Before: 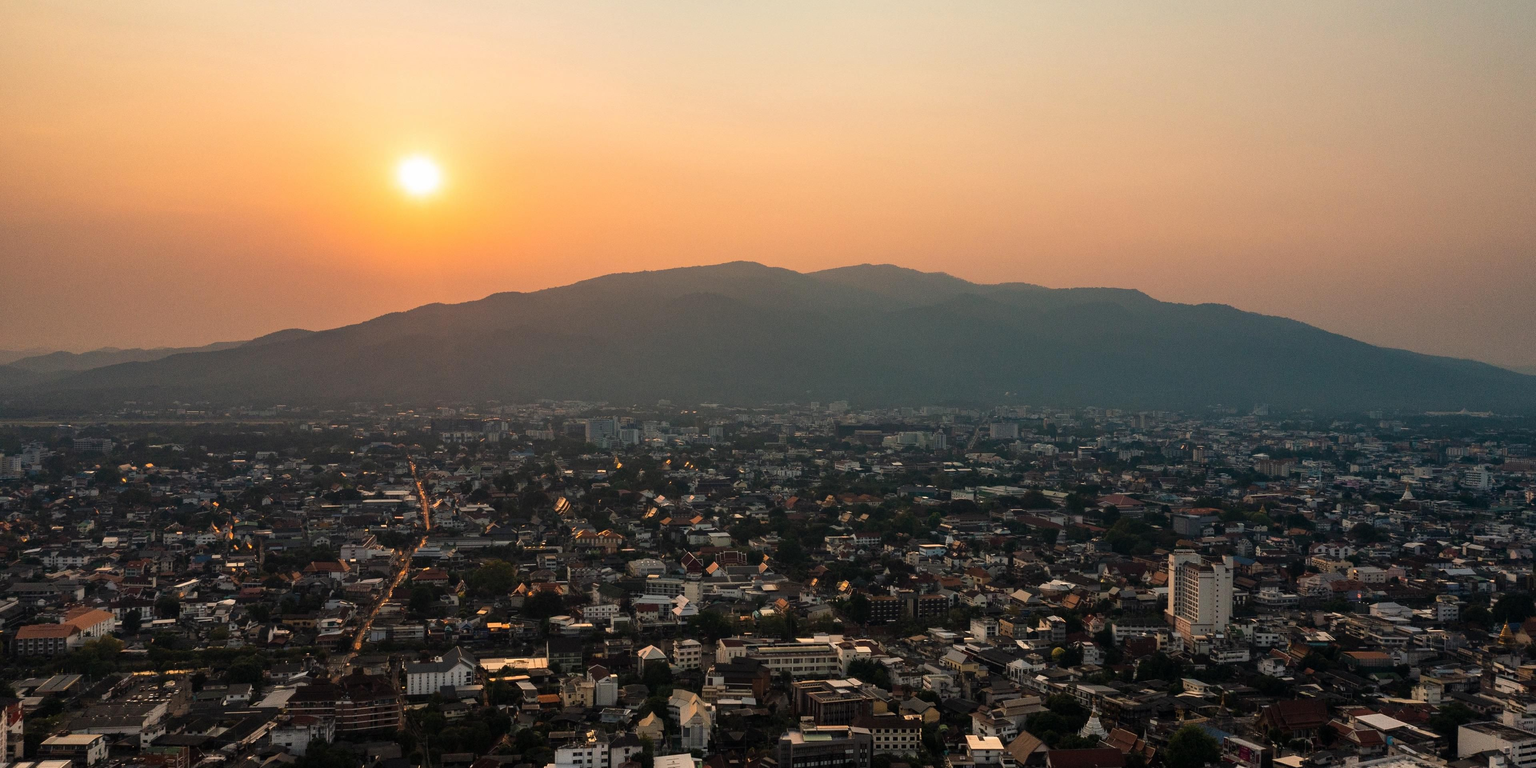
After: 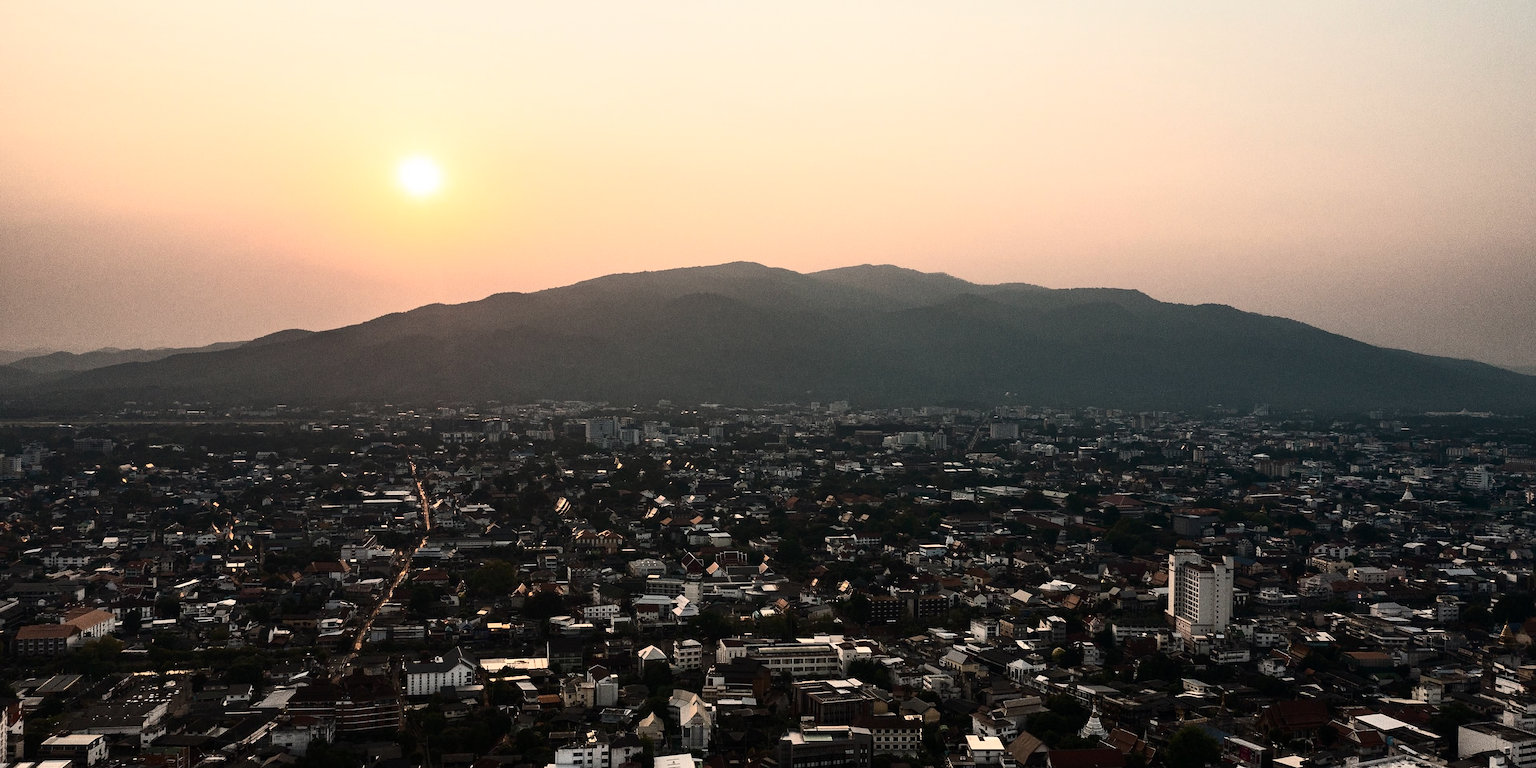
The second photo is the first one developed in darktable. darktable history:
sharpen: amount 0.202
contrast brightness saturation: contrast 0.412, brightness 0.114, saturation 0.21
color correction: highlights b* 0.06, saturation 0.554
